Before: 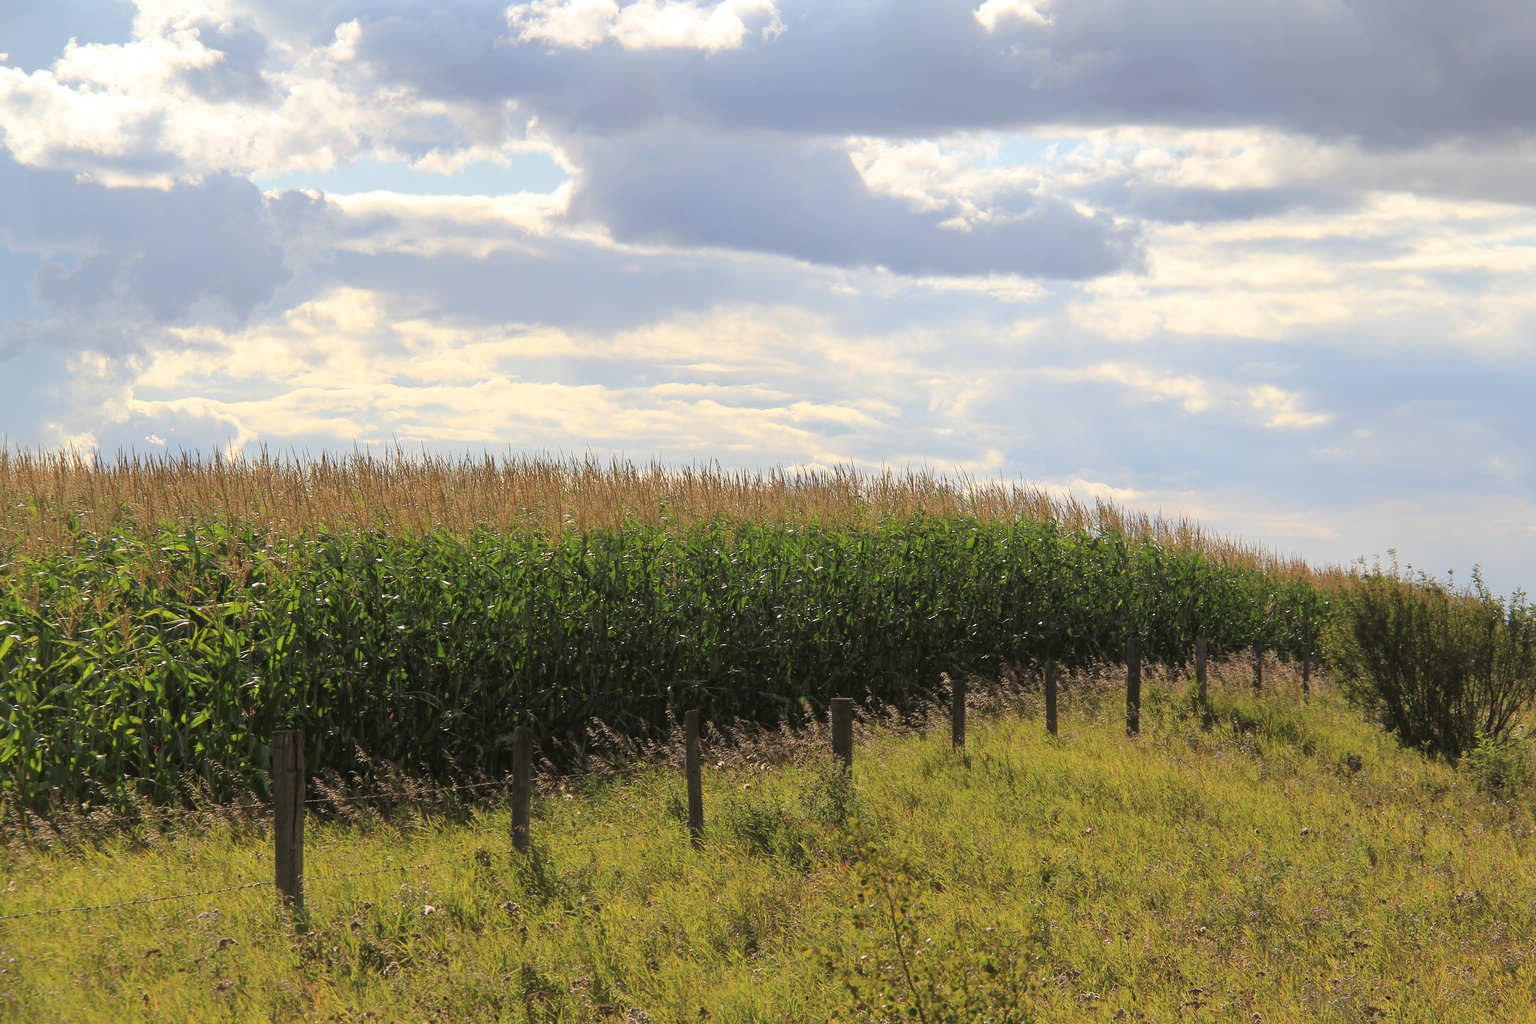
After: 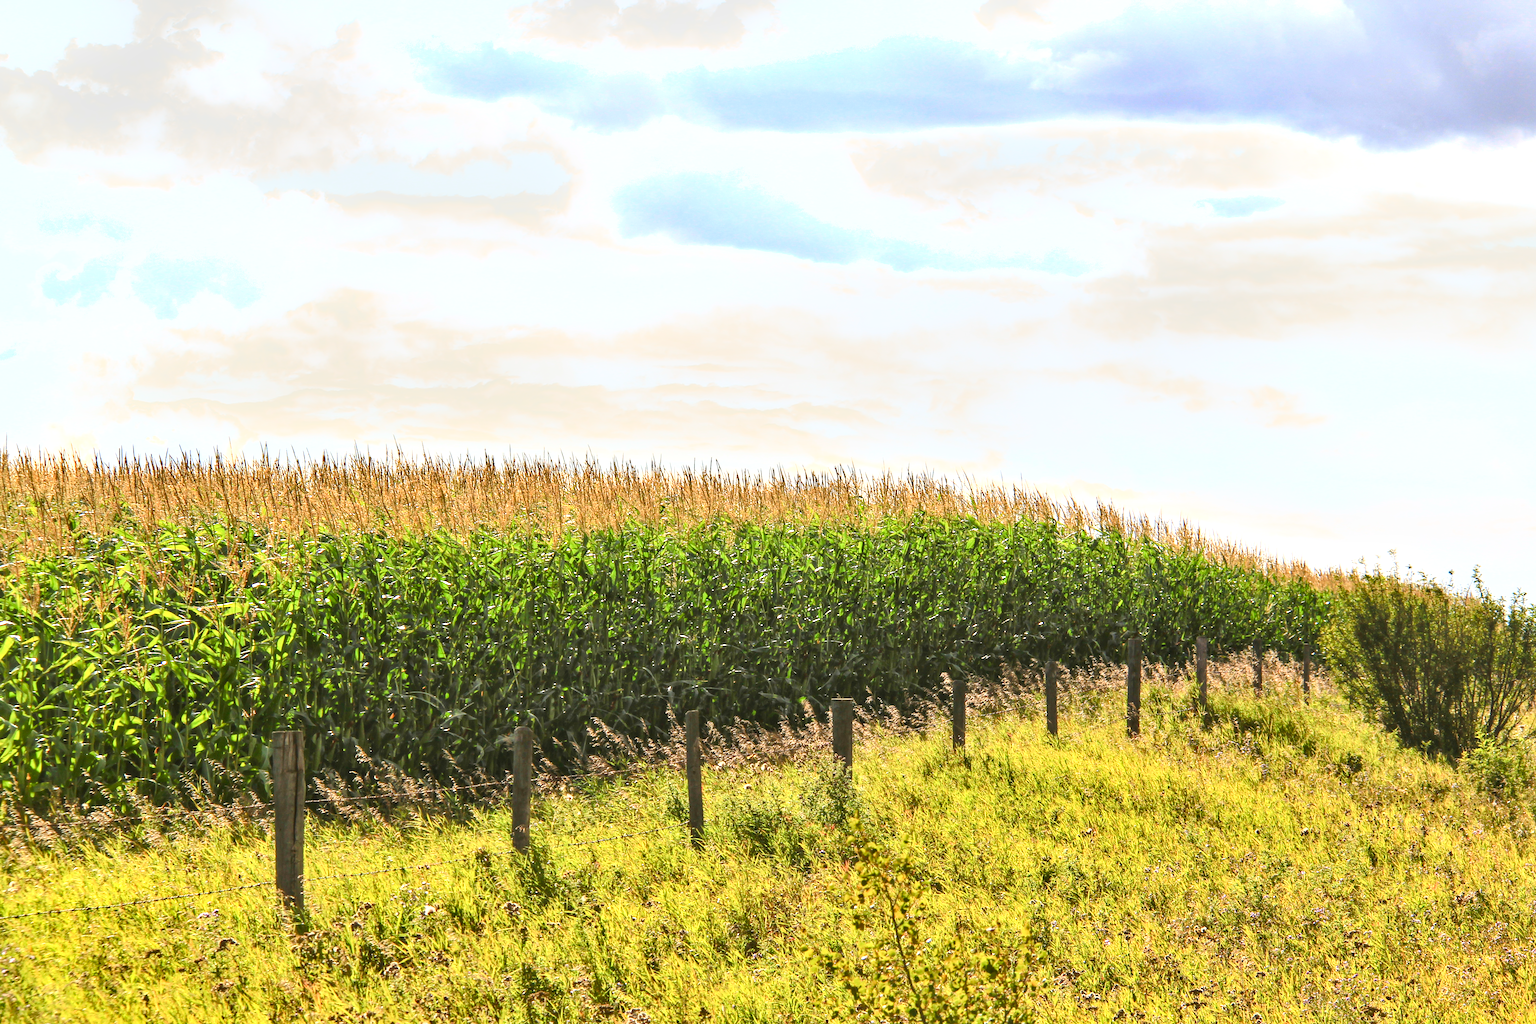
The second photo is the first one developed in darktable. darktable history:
local contrast: on, module defaults
shadows and highlights: shadows 59.93, highlights color adjustment 41.32%, soften with gaussian
color balance rgb: highlights gain › luminance 14.617%, perceptual saturation grading › global saturation 20%, perceptual saturation grading › highlights -50.596%, perceptual saturation grading › shadows 30.481%, perceptual brilliance grading › highlights 11.281%, global vibrance 20%
exposure: black level correction 0, exposure 0.594 EV, compensate highlight preservation false
contrast brightness saturation: contrast 0.202, brightness 0.167, saturation 0.216
